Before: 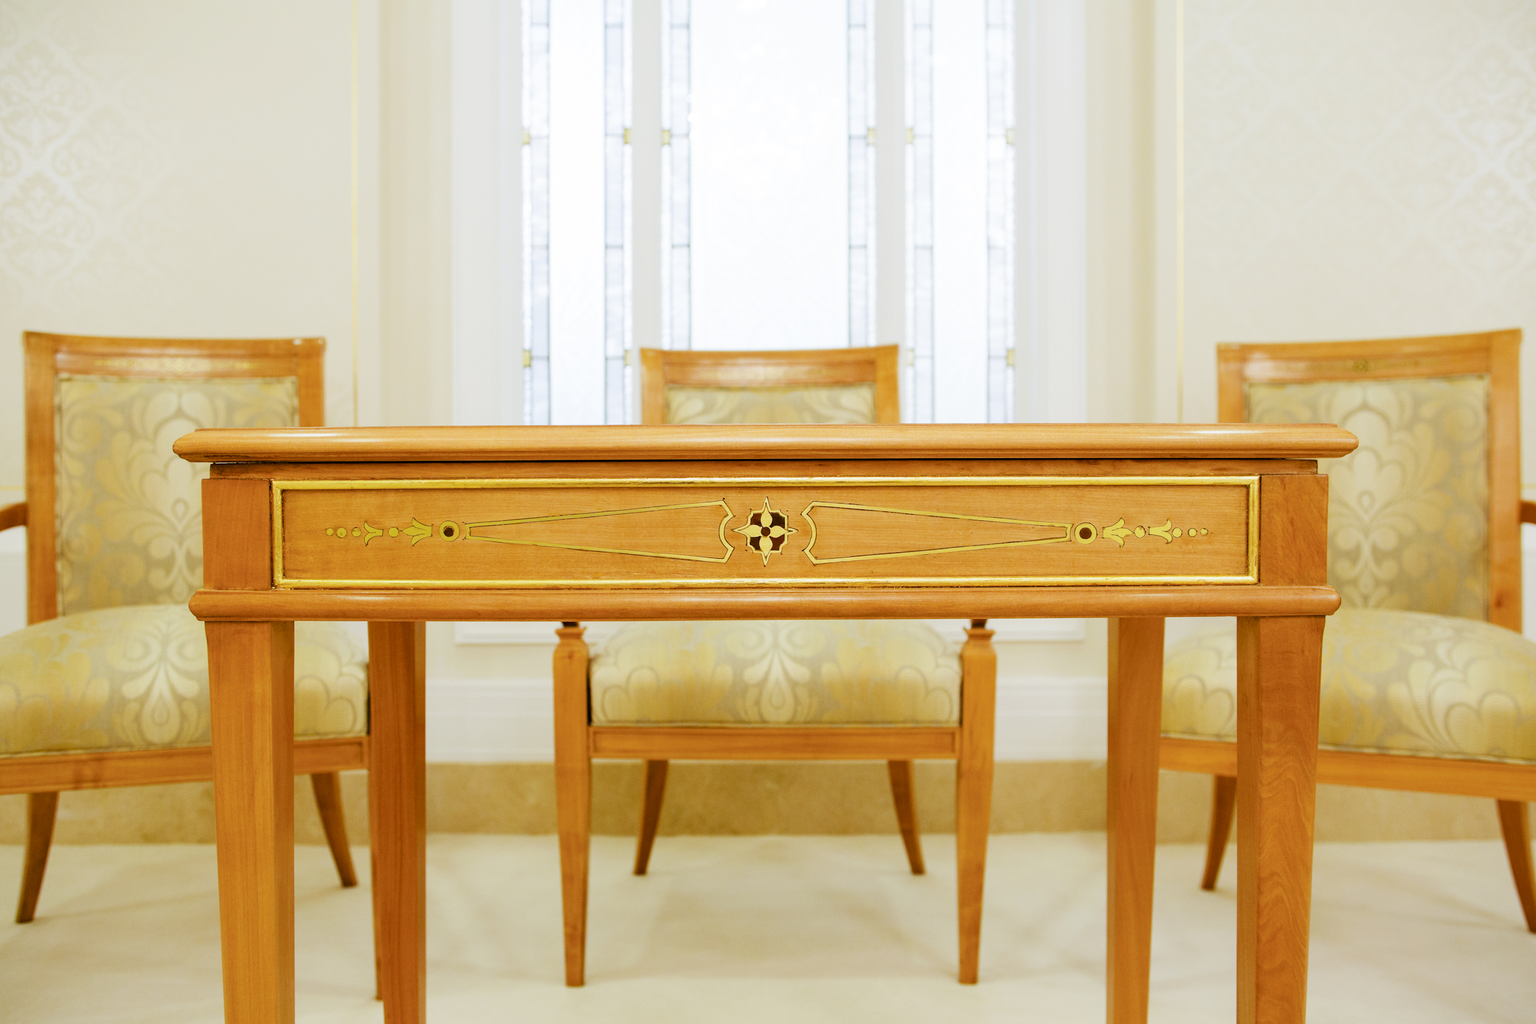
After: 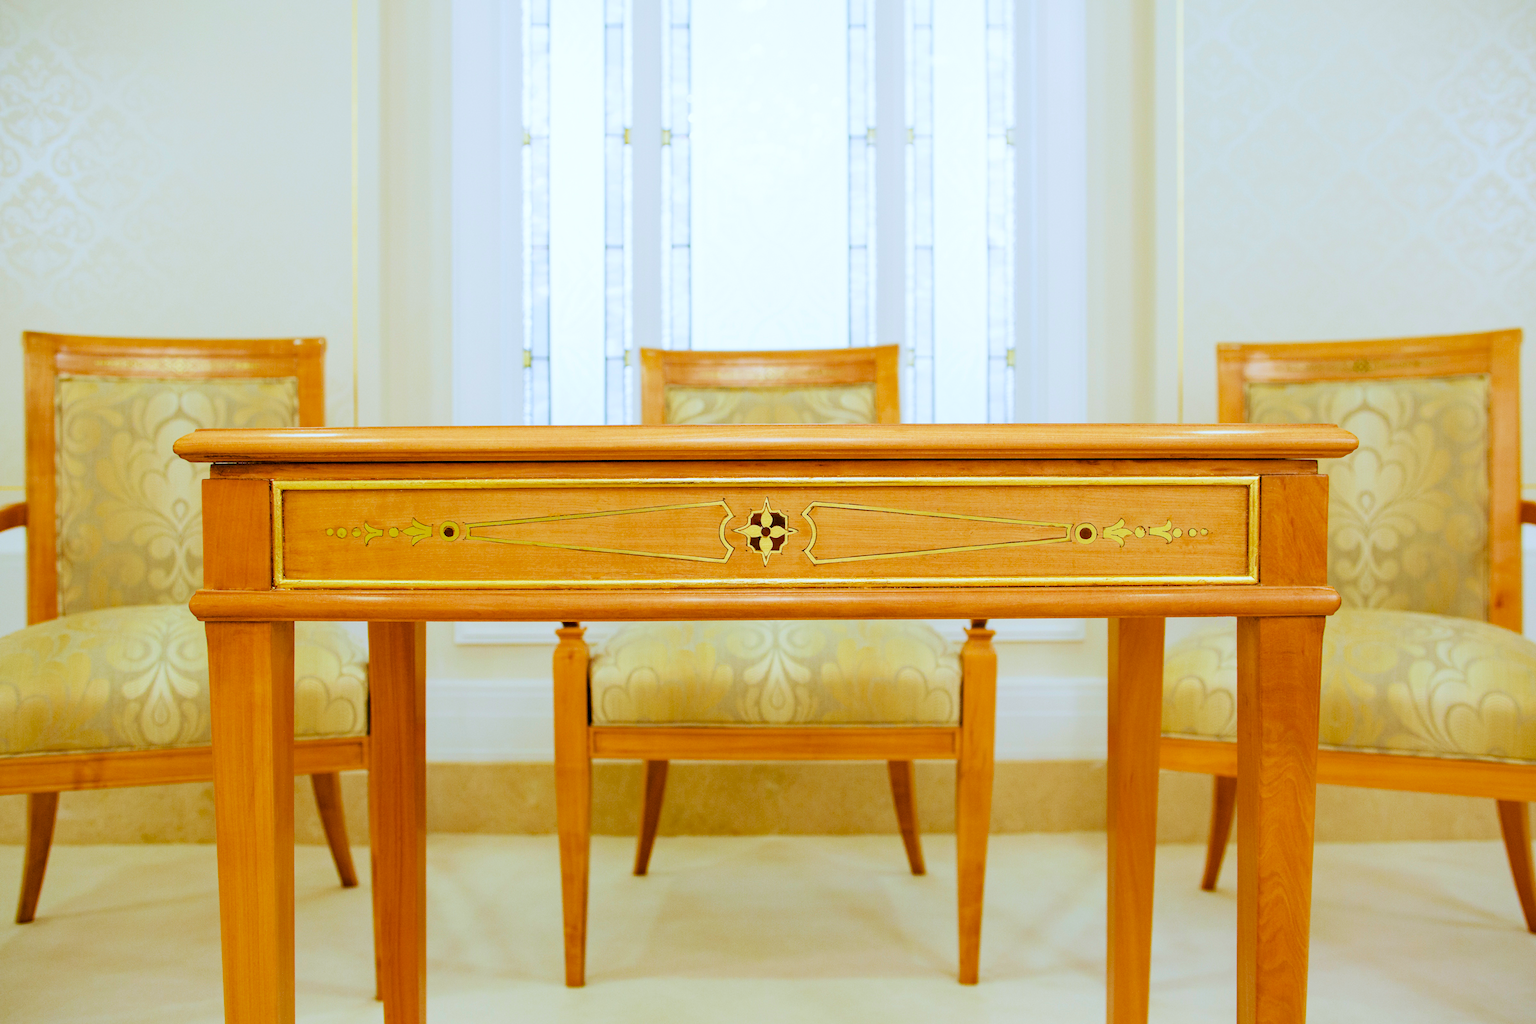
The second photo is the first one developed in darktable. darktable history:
white balance: red 0.954, blue 1.079
velvia: on, module defaults
haze removal: strength 0.29, distance 0.25, compatibility mode true, adaptive false
